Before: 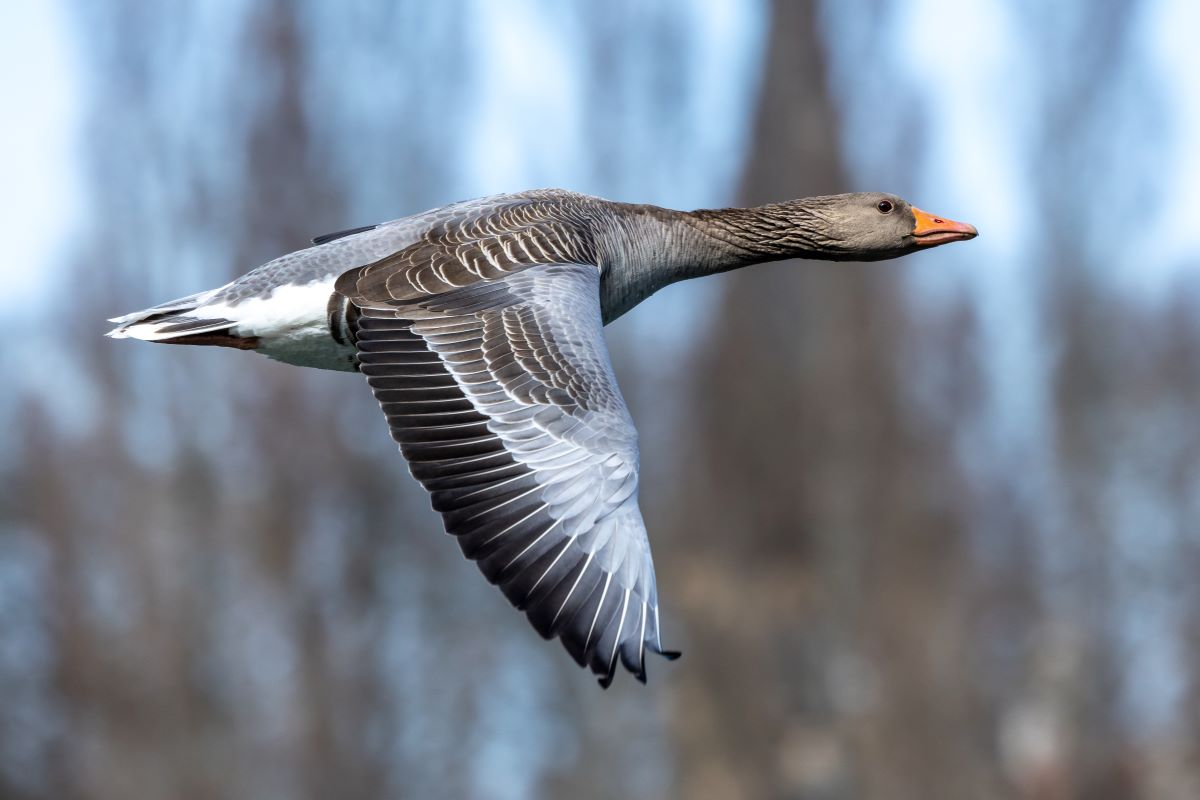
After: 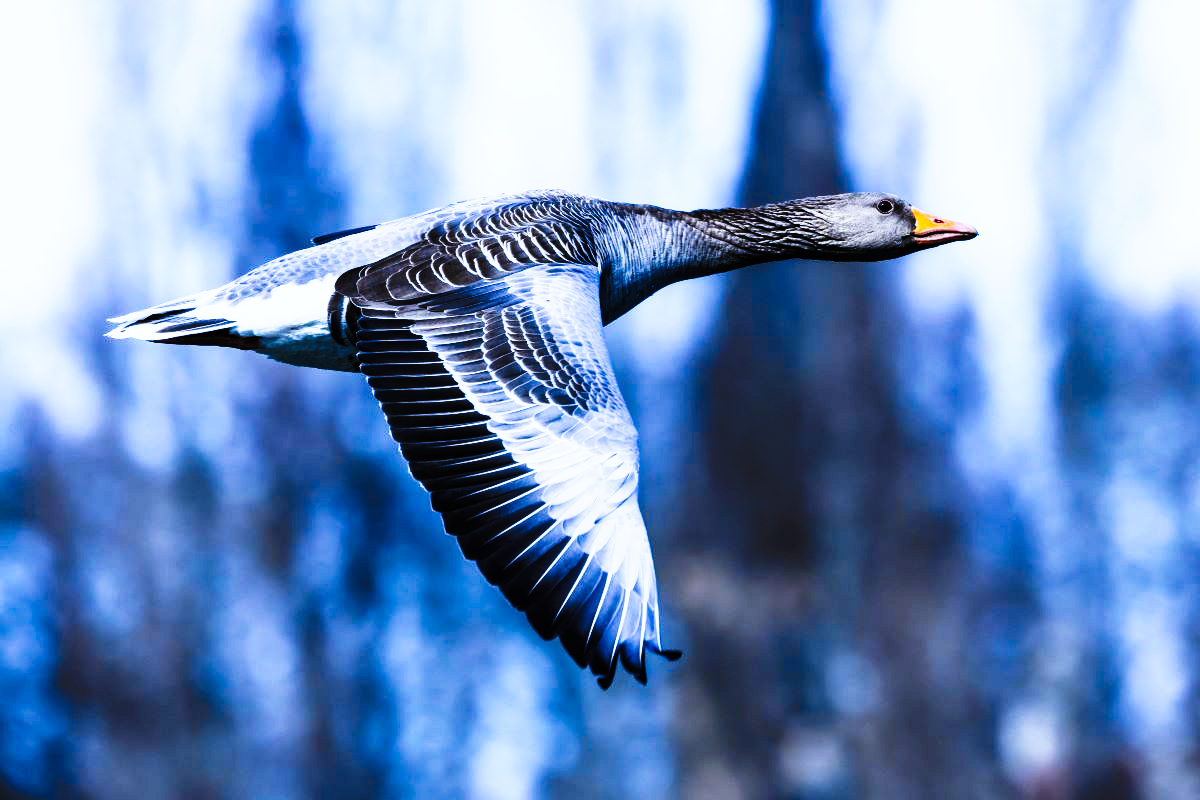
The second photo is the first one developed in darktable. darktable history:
contrast brightness saturation: contrast 0.07
white balance: red 0.871, blue 1.249
tone curve: curves: ch0 [(0, 0) (0.003, 0.004) (0.011, 0.006) (0.025, 0.008) (0.044, 0.012) (0.069, 0.017) (0.1, 0.021) (0.136, 0.029) (0.177, 0.043) (0.224, 0.062) (0.277, 0.108) (0.335, 0.166) (0.399, 0.301) (0.468, 0.467) (0.543, 0.64) (0.623, 0.803) (0.709, 0.908) (0.801, 0.969) (0.898, 0.988) (1, 1)], preserve colors none
